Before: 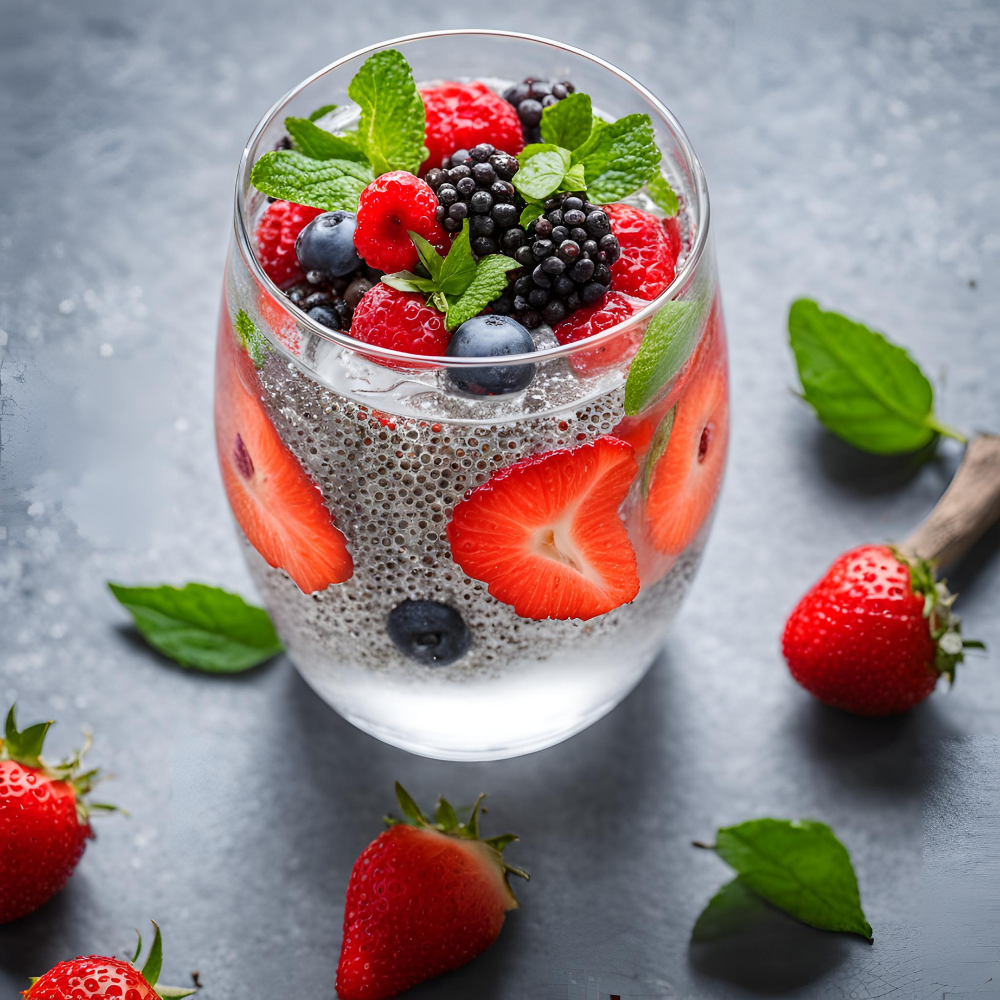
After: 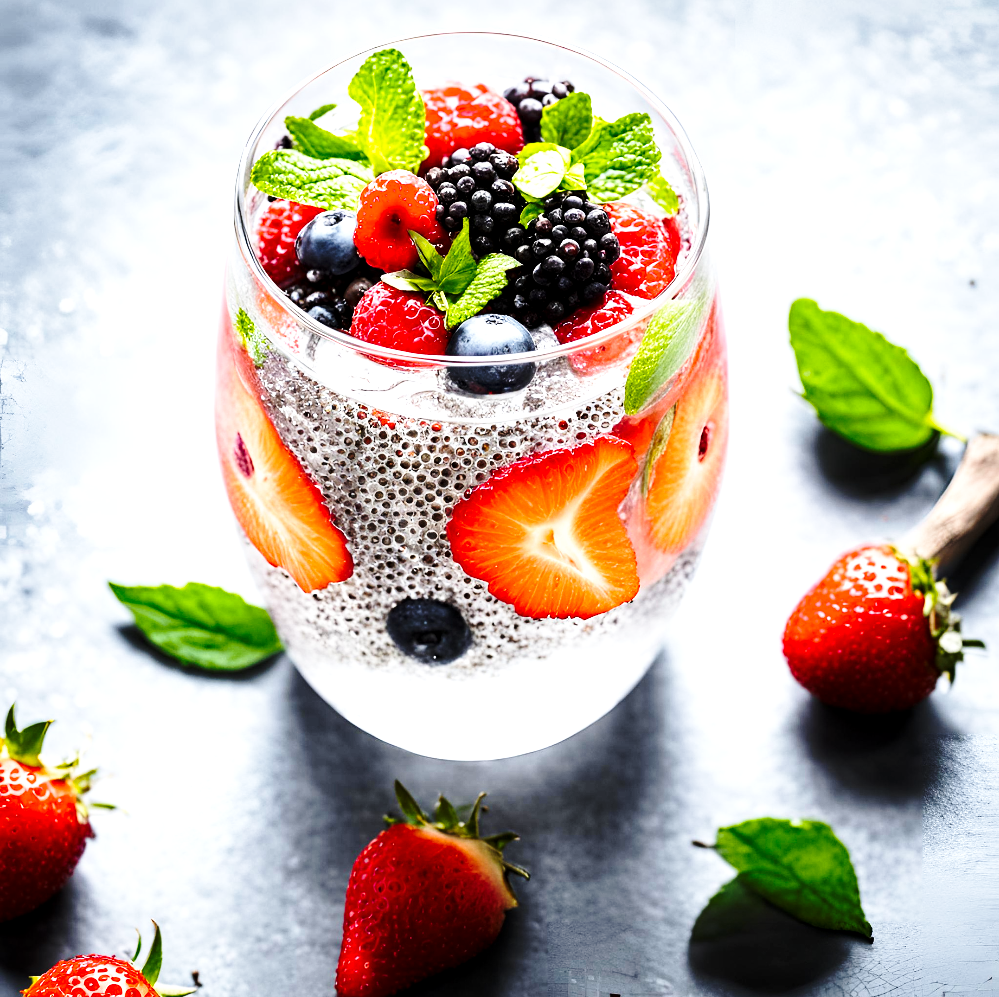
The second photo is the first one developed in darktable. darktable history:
color balance rgb: power › hue 73.35°, linear chroma grading › global chroma 9.726%, perceptual saturation grading › global saturation 0.171%, perceptual brilliance grading › highlights 18.39%, perceptual brilliance grading › mid-tones 31.739%, perceptual brilliance grading › shadows -31.819%, contrast 14.382%
crop: top 0.164%, bottom 0.127%
local contrast: highlights 106%, shadows 102%, detail 119%, midtone range 0.2
base curve: curves: ch0 [(0, 0) (0.032, 0.037) (0.105, 0.228) (0.435, 0.76) (0.856, 0.983) (1, 1)], preserve colors none
